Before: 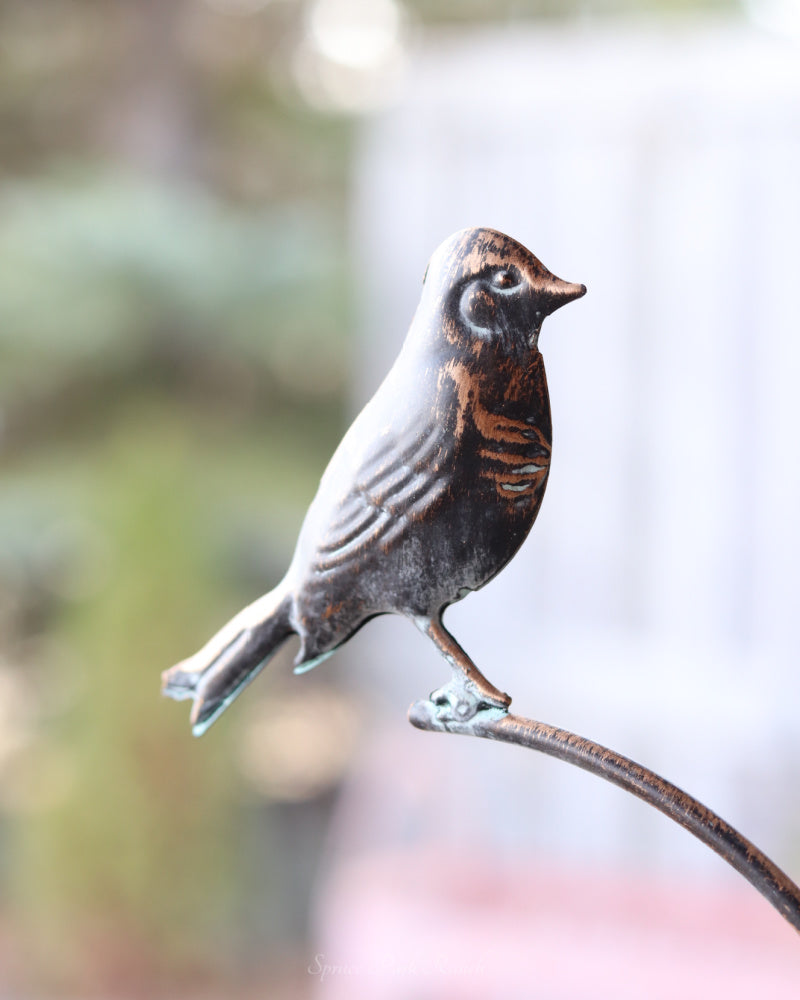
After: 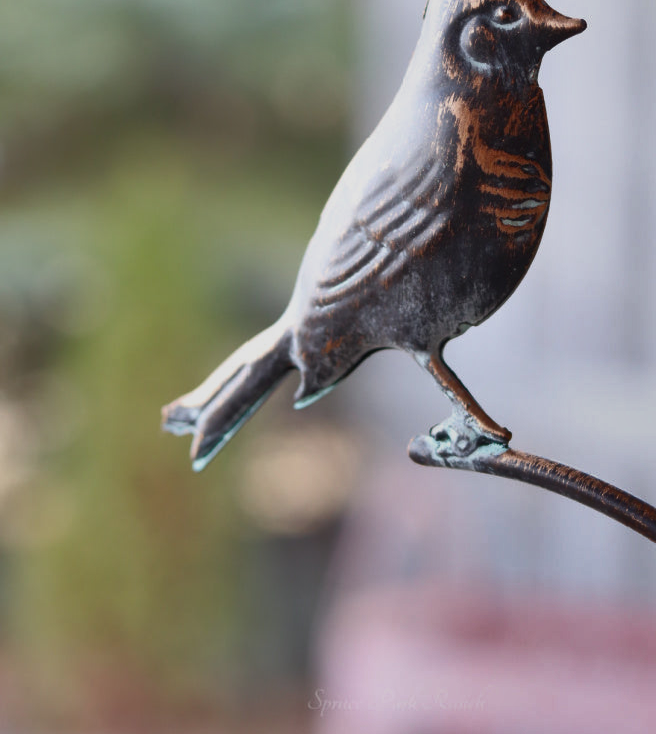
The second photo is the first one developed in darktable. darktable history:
crop: top 26.531%, right 17.959%
shadows and highlights: shadows 80.73, white point adjustment -9.07, highlights -61.46, soften with gaussian
